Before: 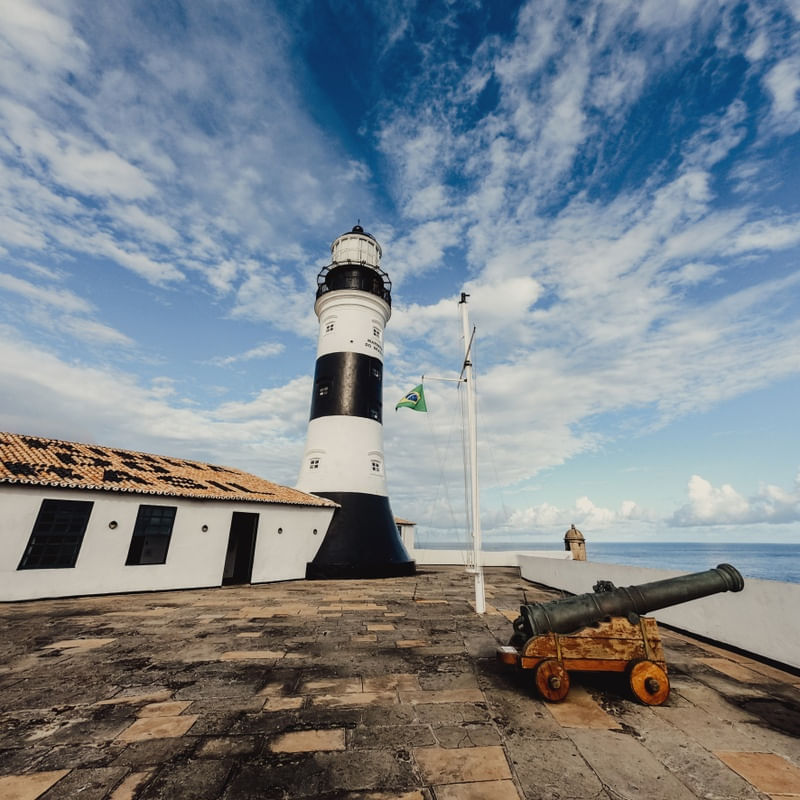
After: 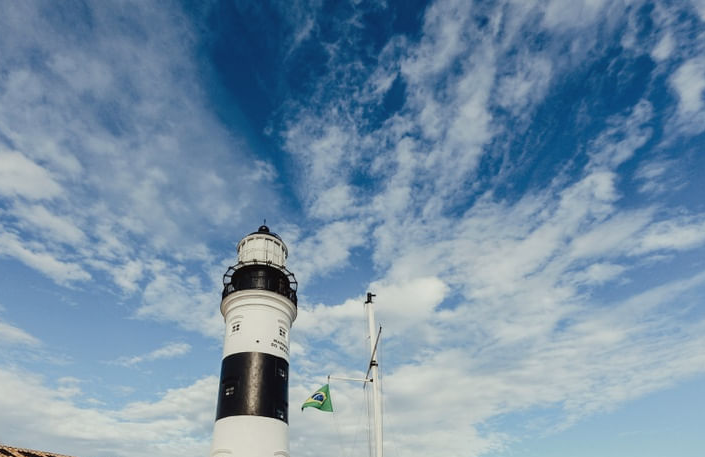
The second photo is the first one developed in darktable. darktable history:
white balance: red 0.978, blue 0.999
crop and rotate: left 11.812%, bottom 42.776%
